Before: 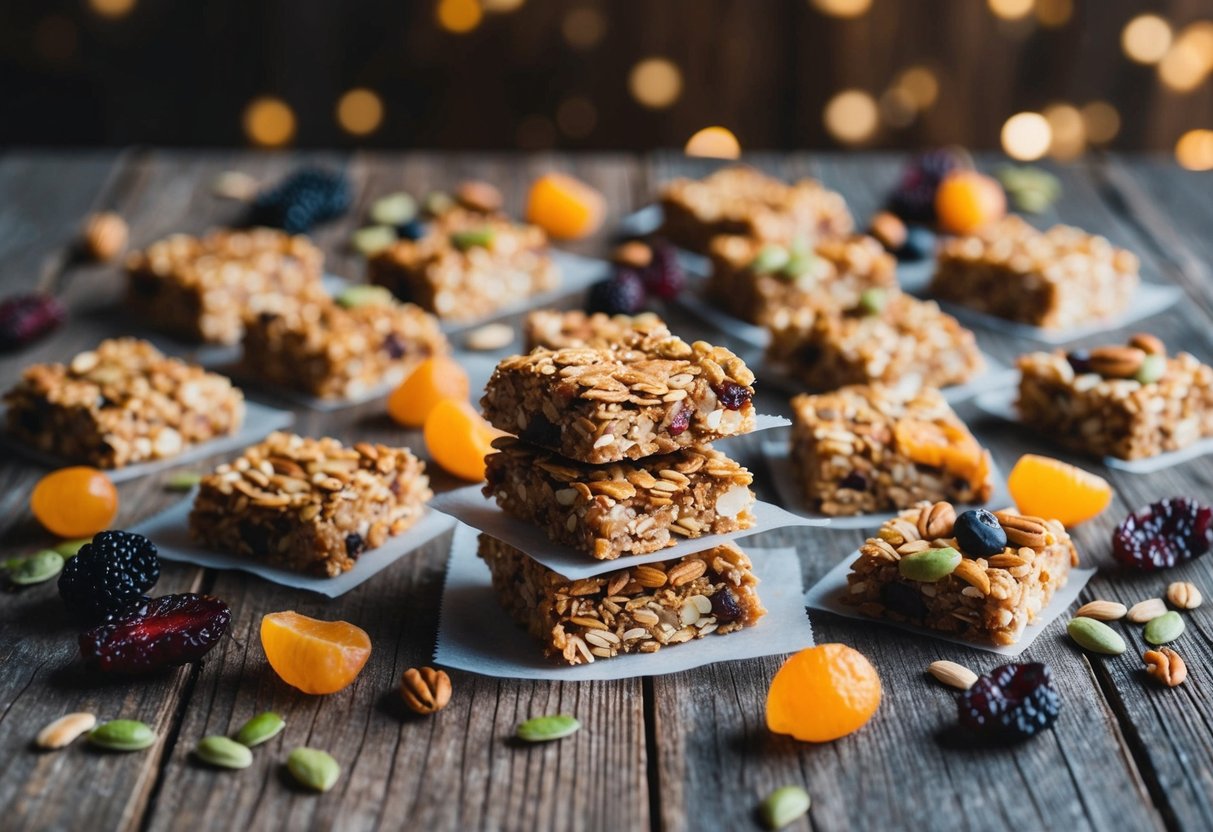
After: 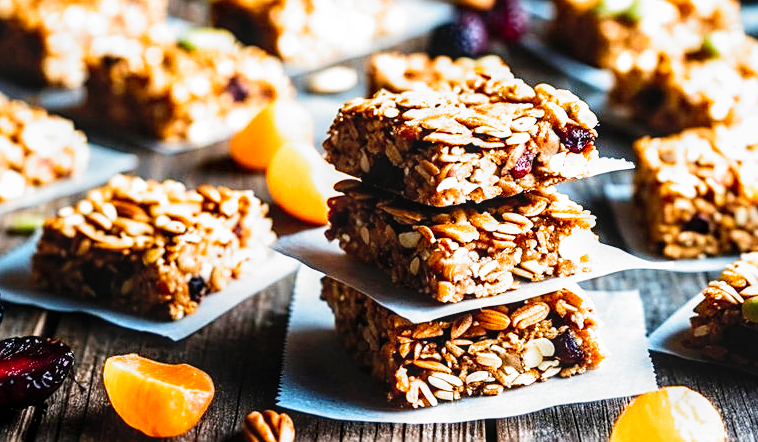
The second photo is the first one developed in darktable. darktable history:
sharpen: on, module defaults
filmic rgb: black relative exposure -8.21 EV, white relative exposure 2.2 EV, threshold 5.96 EV, target white luminance 99.997%, hardness 7.19, latitude 74.92%, contrast 1.315, highlights saturation mix -2.03%, shadows ↔ highlights balance 30.49%, add noise in highlights 0, preserve chrominance no, color science v3 (2019), use custom middle-gray values true, contrast in highlights soft, enable highlight reconstruction true
crop: left 12.967%, top 30.979%, right 24.541%, bottom 15.887%
contrast brightness saturation: contrast 0.204, brightness 0.17, saturation 0.228
color calibration: output R [0.994, 0.059, -0.119, 0], output G [-0.036, 1.09, -0.119, 0], output B [0.078, -0.108, 0.961, 0], illuminant same as pipeline (D50), adaptation XYZ, x 0.346, y 0.357, temperature 5007.64 K
exposure: black level correction -0.002, exposure 0.542 EV, compensate highlight preservation false
local contrast: detail 130%
